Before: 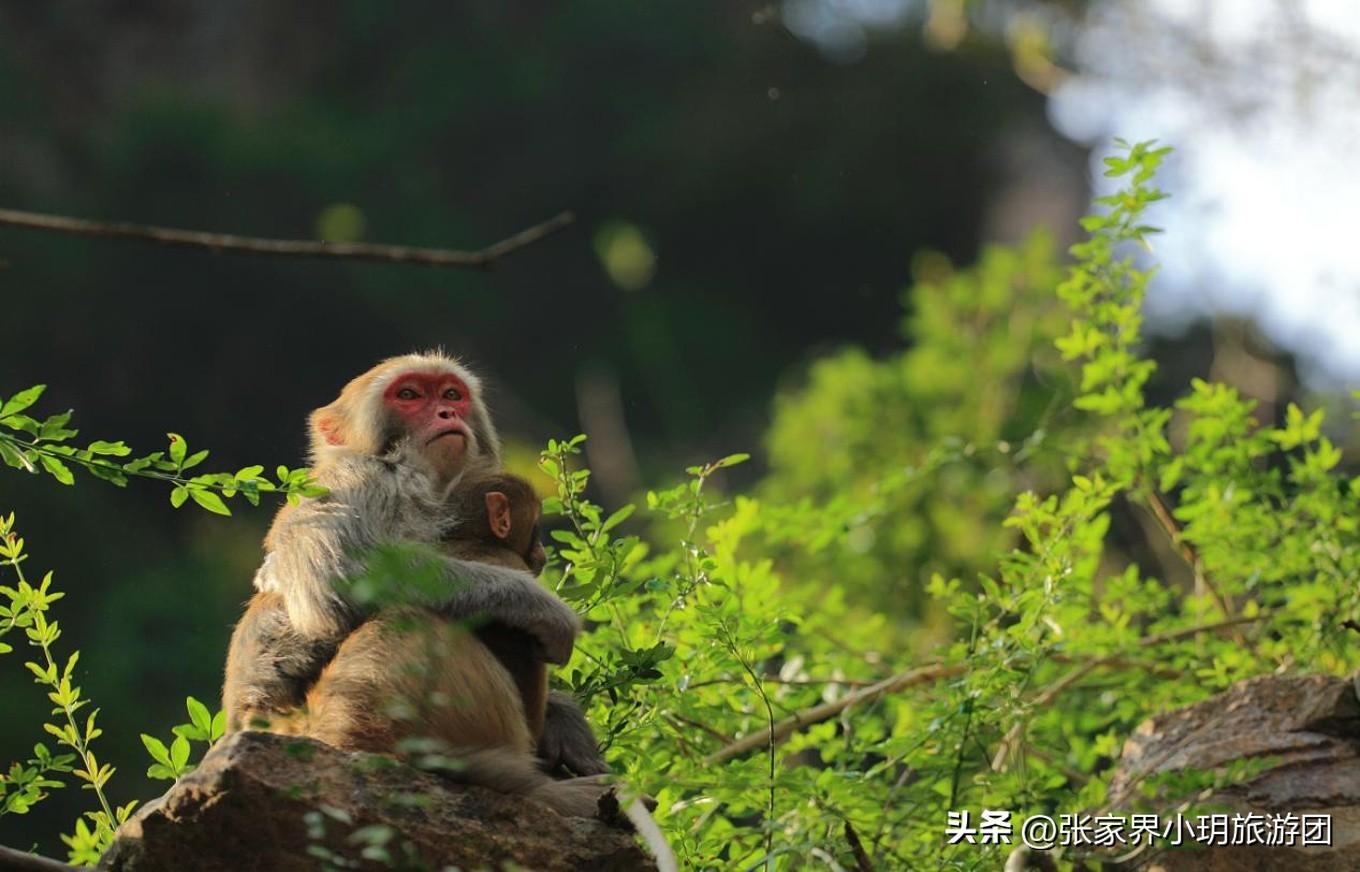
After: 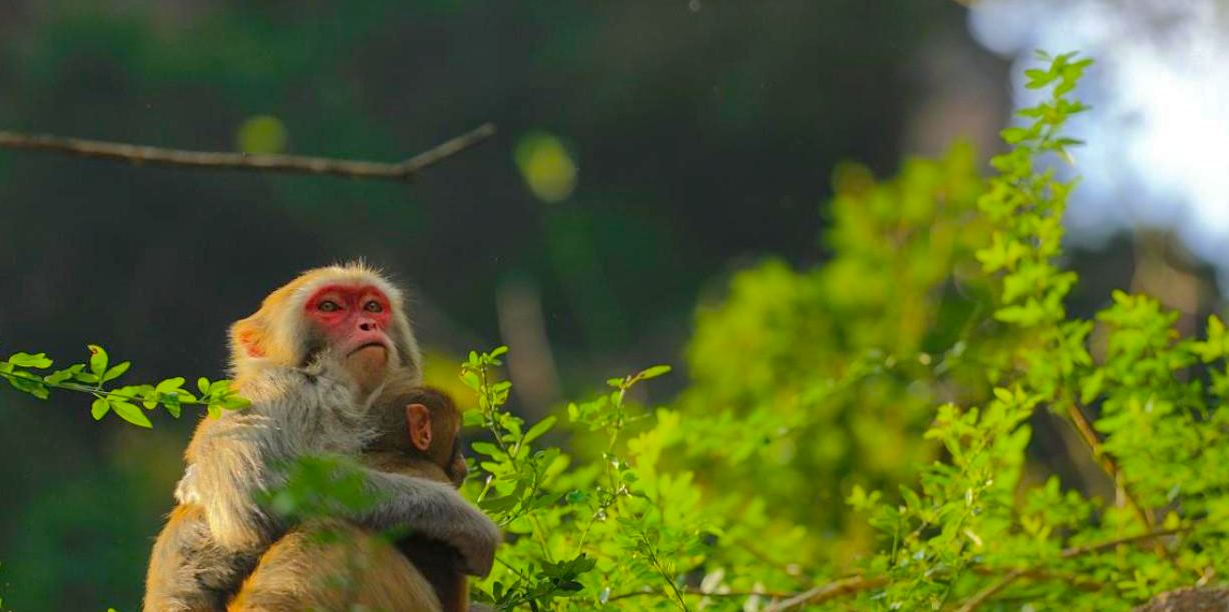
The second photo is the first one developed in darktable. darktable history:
crop: left 5.862%, top 10.198%, right 3.701%, bottom 18.952%
color balance rgb: perceptual saturation grading › global saturation 29.612%, global vibrance 20%
shadows and highlights: on, module defaults
